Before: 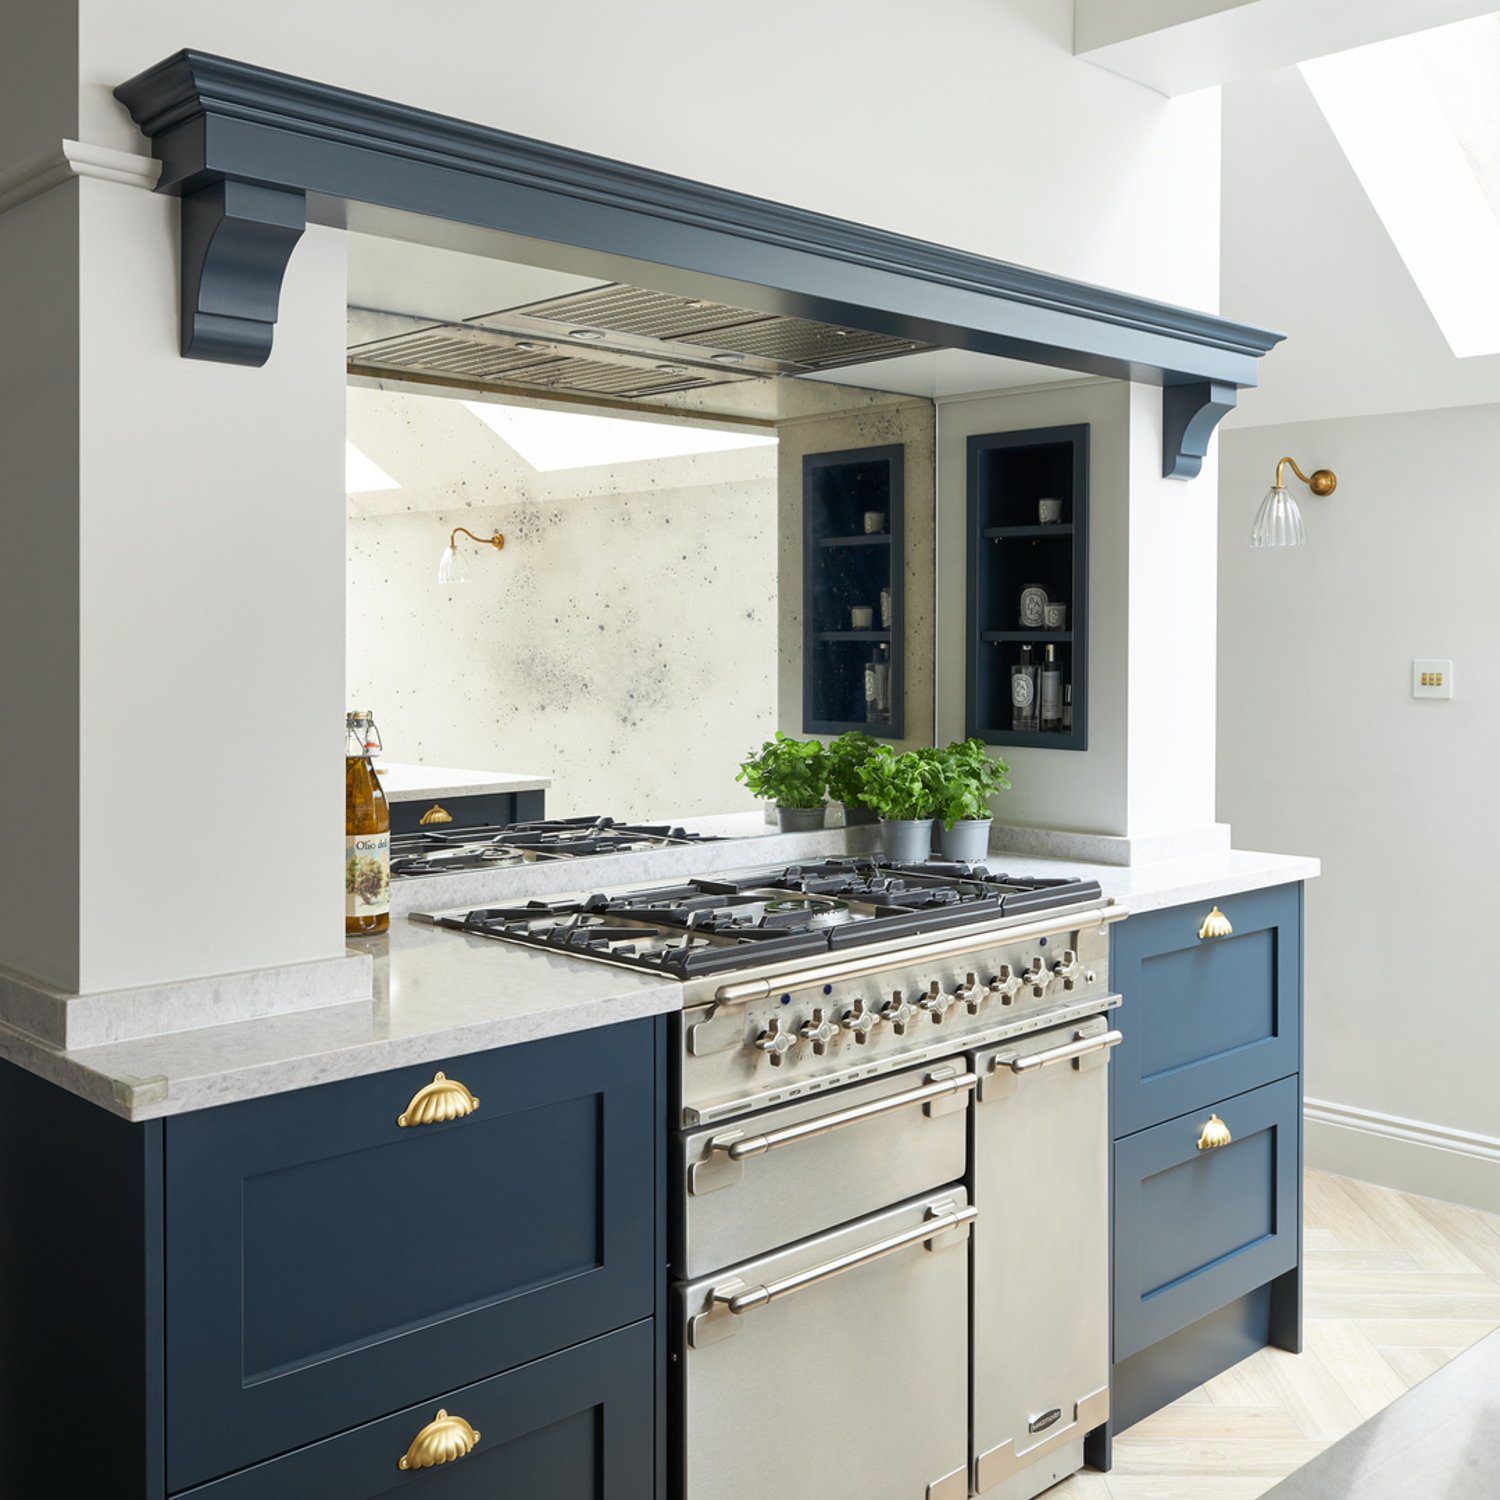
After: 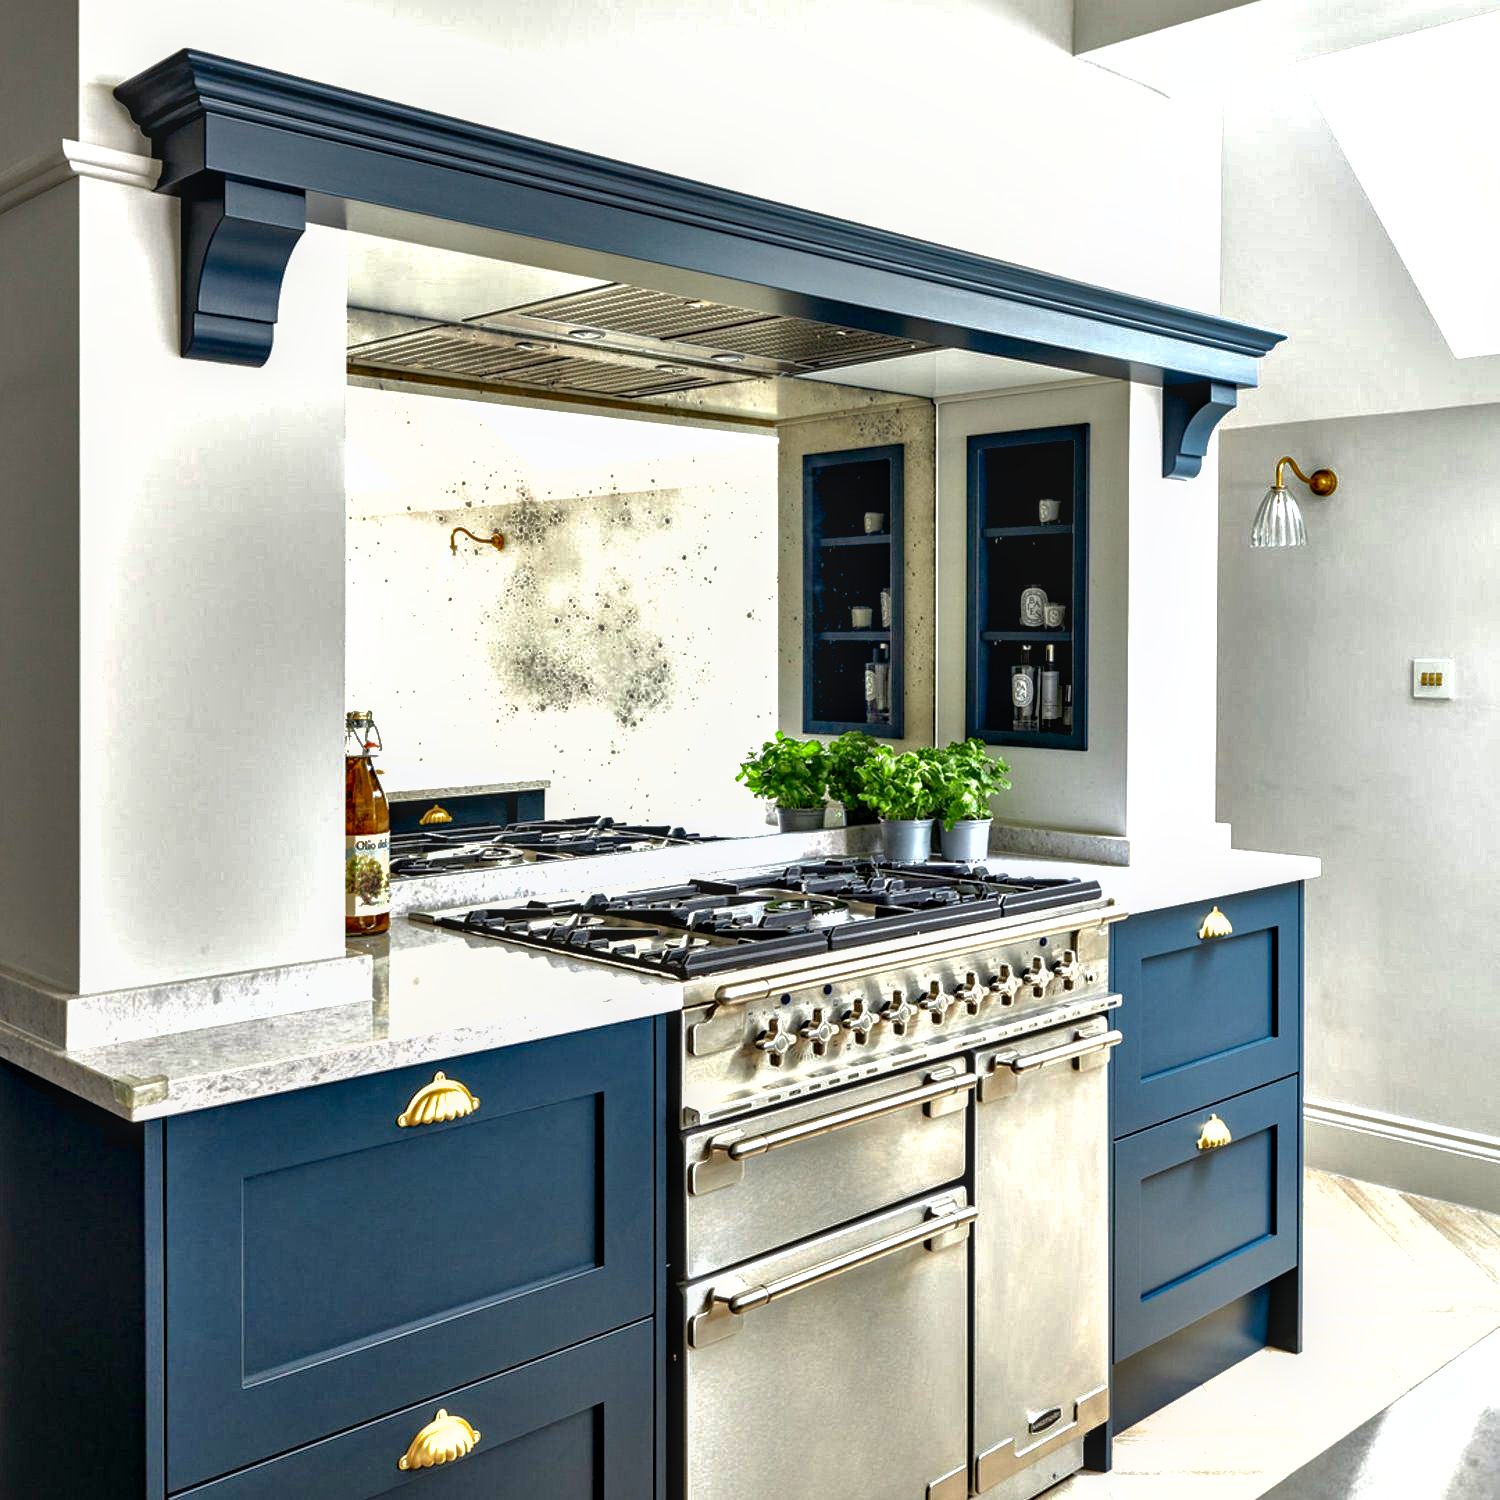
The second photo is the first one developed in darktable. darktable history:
shadows and highlights: on, module defaults
contrast equalizer: octaves 7, y [[0.6 ×6], [0.55 ×6], [0 ×6], [0 ×6], [0 ×6]]
haze removal: compatibility mode true, adaptive false
contrast brightness saturation: brightness -0.086
local contrast: on, module defaults
exposure: exposure 0.496 EV, compensate highlight preservation false
tone equalizer: edges refinement/feathering 500, mask exposure compensation -1.57 EV, preserve details no
